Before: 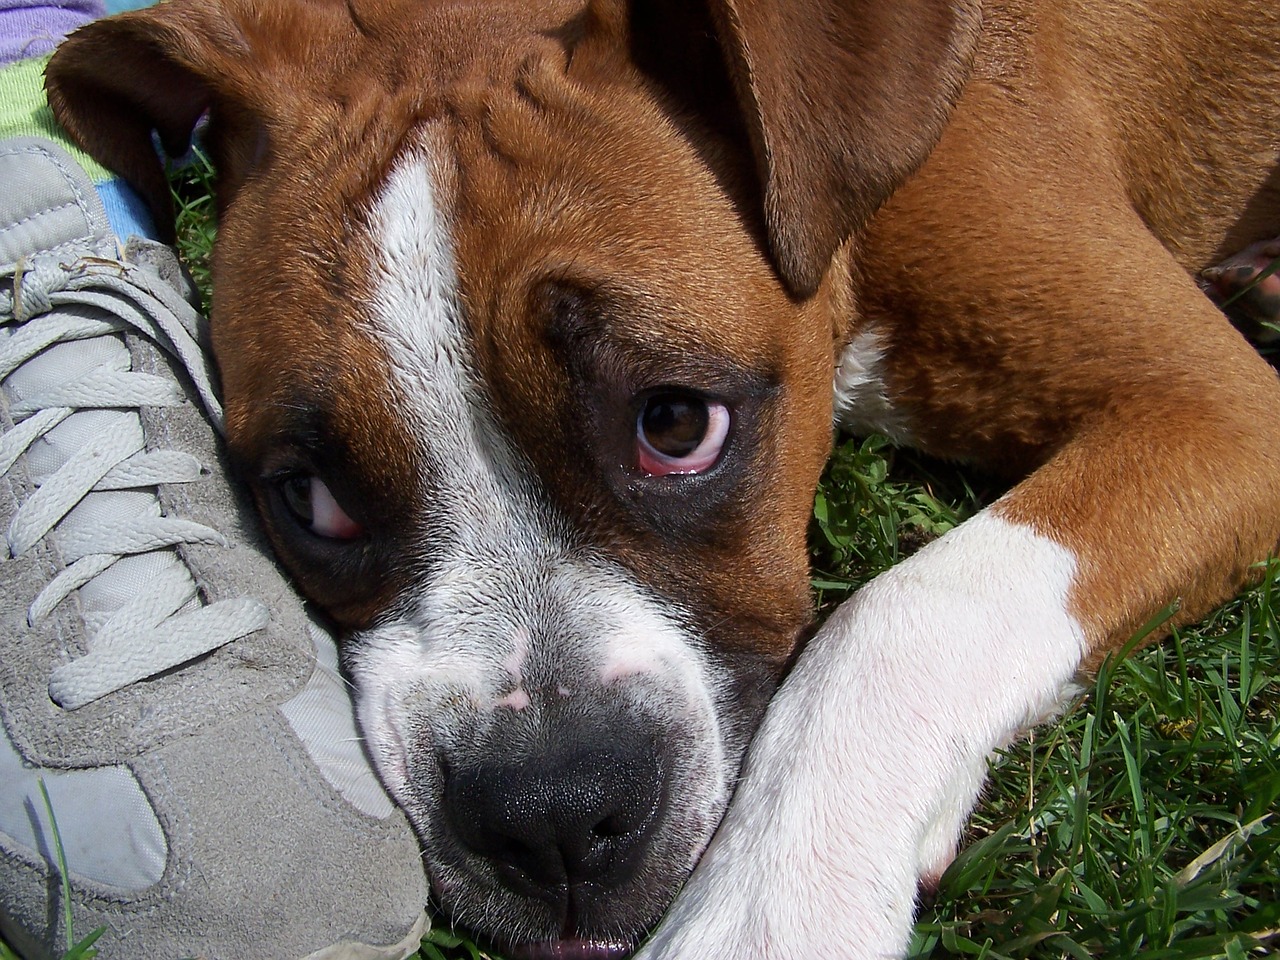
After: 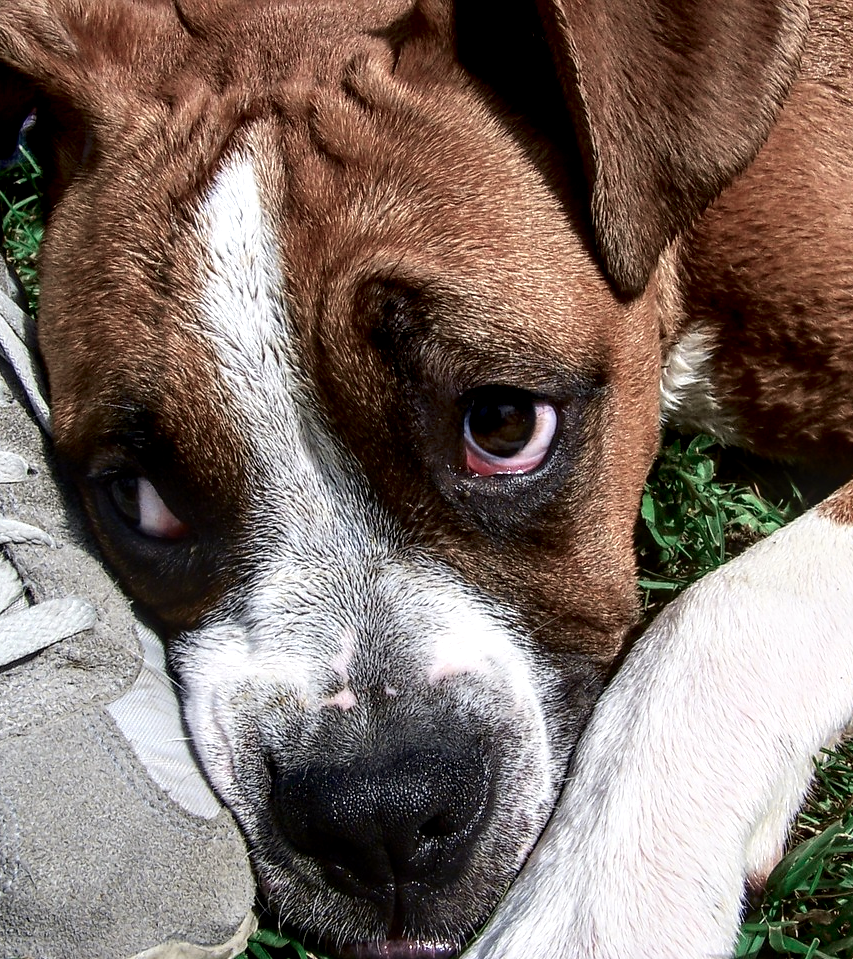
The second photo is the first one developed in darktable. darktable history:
crop and rotate: left 13.537%, right 19.796%
tone curve: curves: ch0 [(0, 0.039) (0.104, 0.094) (0.285, 0.301) (0.689, 0.764) (0.89, 0.926) (0.994, 0.971)]; ch1 [(0, 0) (0.337, 0.249) (0.437, 0.411) (0.485, 0.487) (0.515, 0.514) (0.566, 0.563) (0.641, 0.655) (1, 1)]; ch2 [(0, 0) (0.314, 0.301) (0.421, 0.411) (0.502, 0.505) (0.528, 0.54) (0.557, 0.555) (0.612, 0.583) (0.722, 0.67) (1, 1)], color space Lab, independent channels, preserve colors none
local contrast: highlights 79%, shadows 56%, detail 175%, midtone range 0.428
